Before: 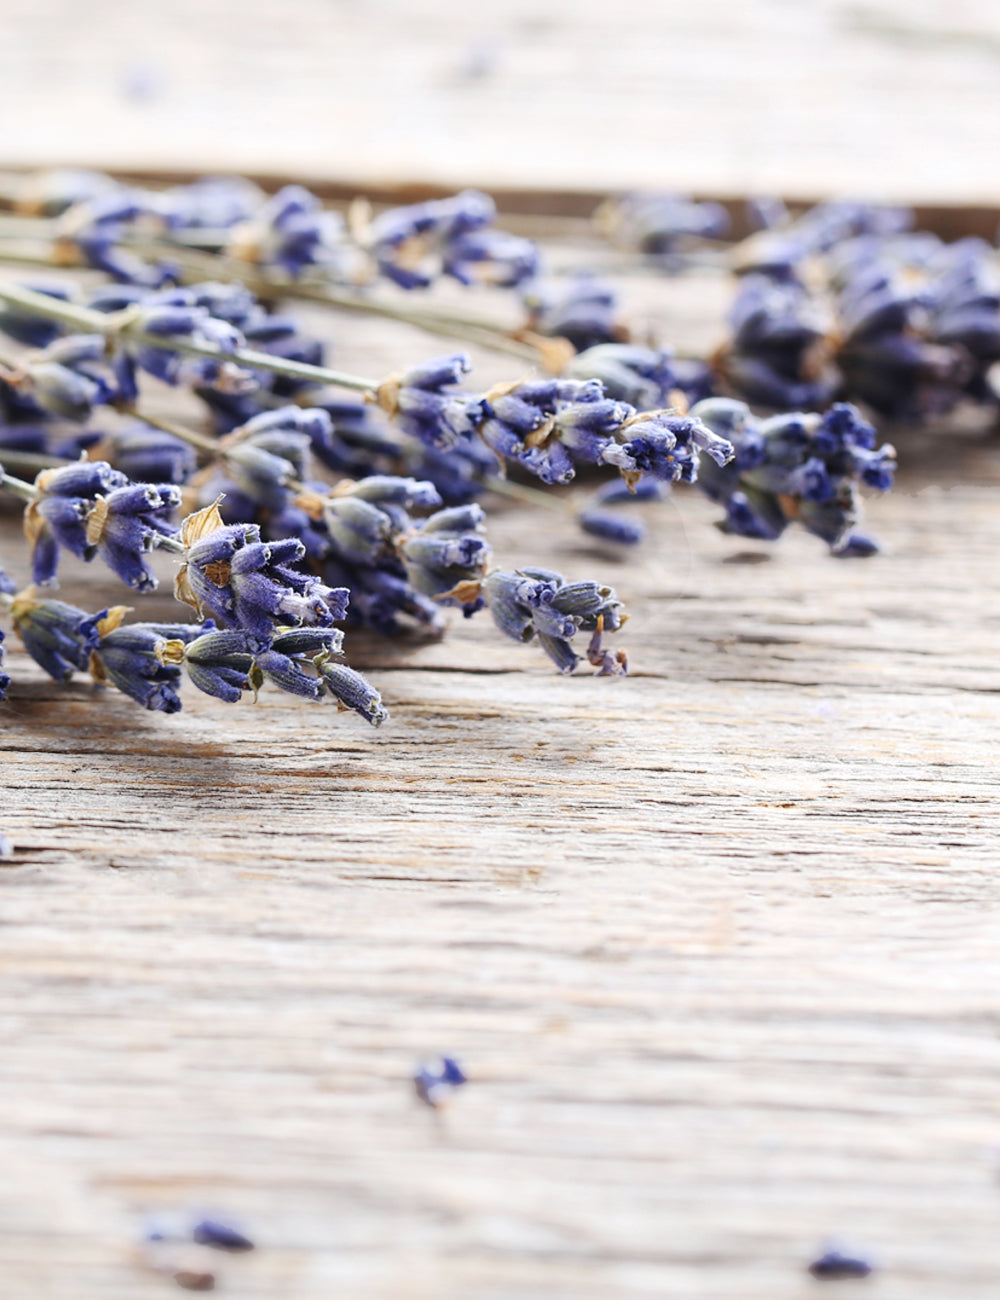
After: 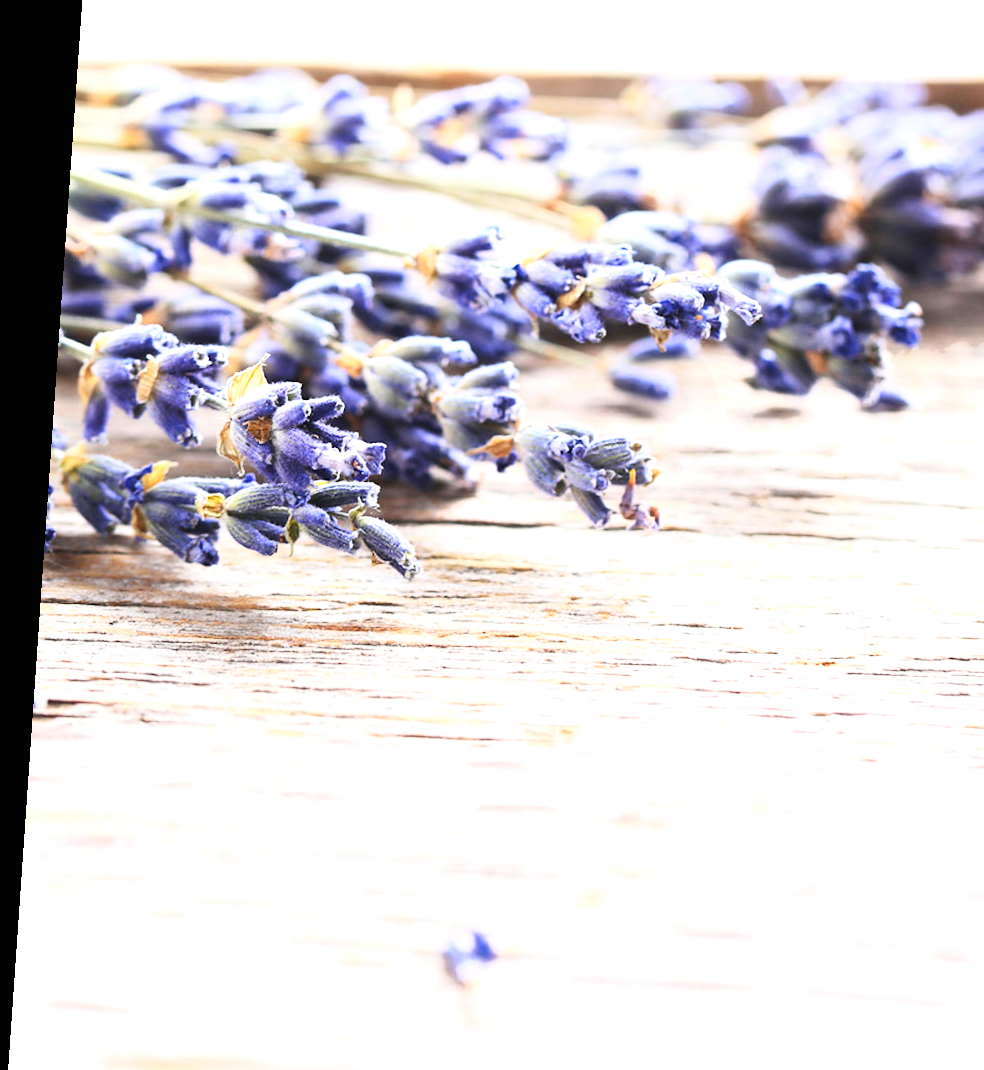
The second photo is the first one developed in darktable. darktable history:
exposure: black level correction 0, exposure 0.7 EV, compensate exposure bias true, compensate highlight preservation false
contrast brightness saturation: contrast 0.2, brightness 0.16, saturation 0.22
rotate and perspective: rotation 0.128°, lens shift (vertical) -0.181, lens shift (horizontal) -0.044, shear 0.001, automatic cropping off
crop: top 7.49%, right 9.717%, bottom 11.943%
